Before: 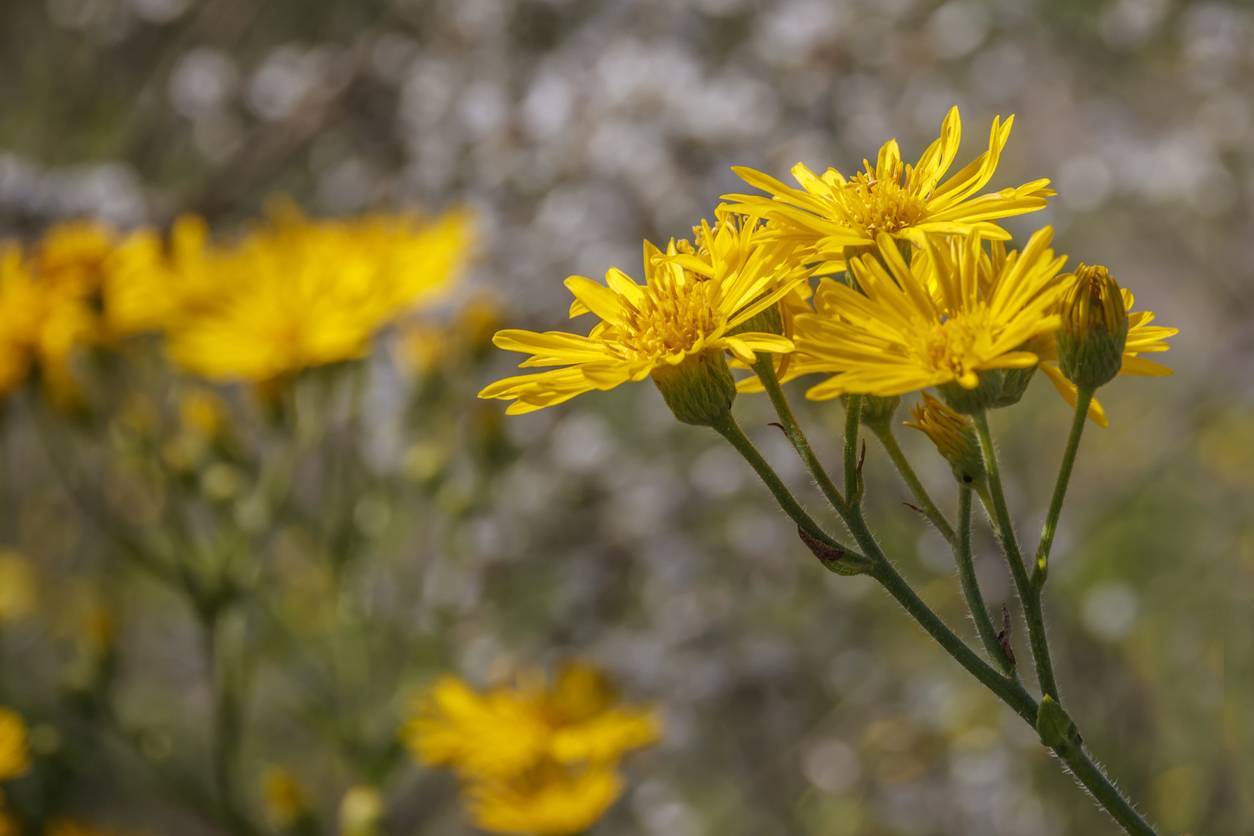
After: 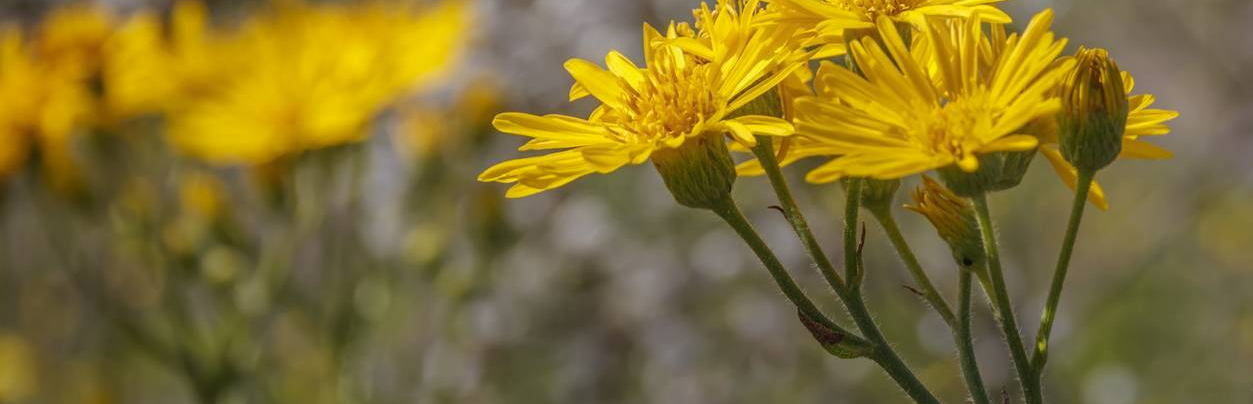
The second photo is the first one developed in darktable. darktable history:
crop and rotate: top 26.056%, bottom 25.543%
contrast equalizer: y [[0.5, 0.5, 0.472, 0.5, 0.5, 0.5], [0.5 ×6], [0.5 ×6], [0 ×6], [0 ×6]]
